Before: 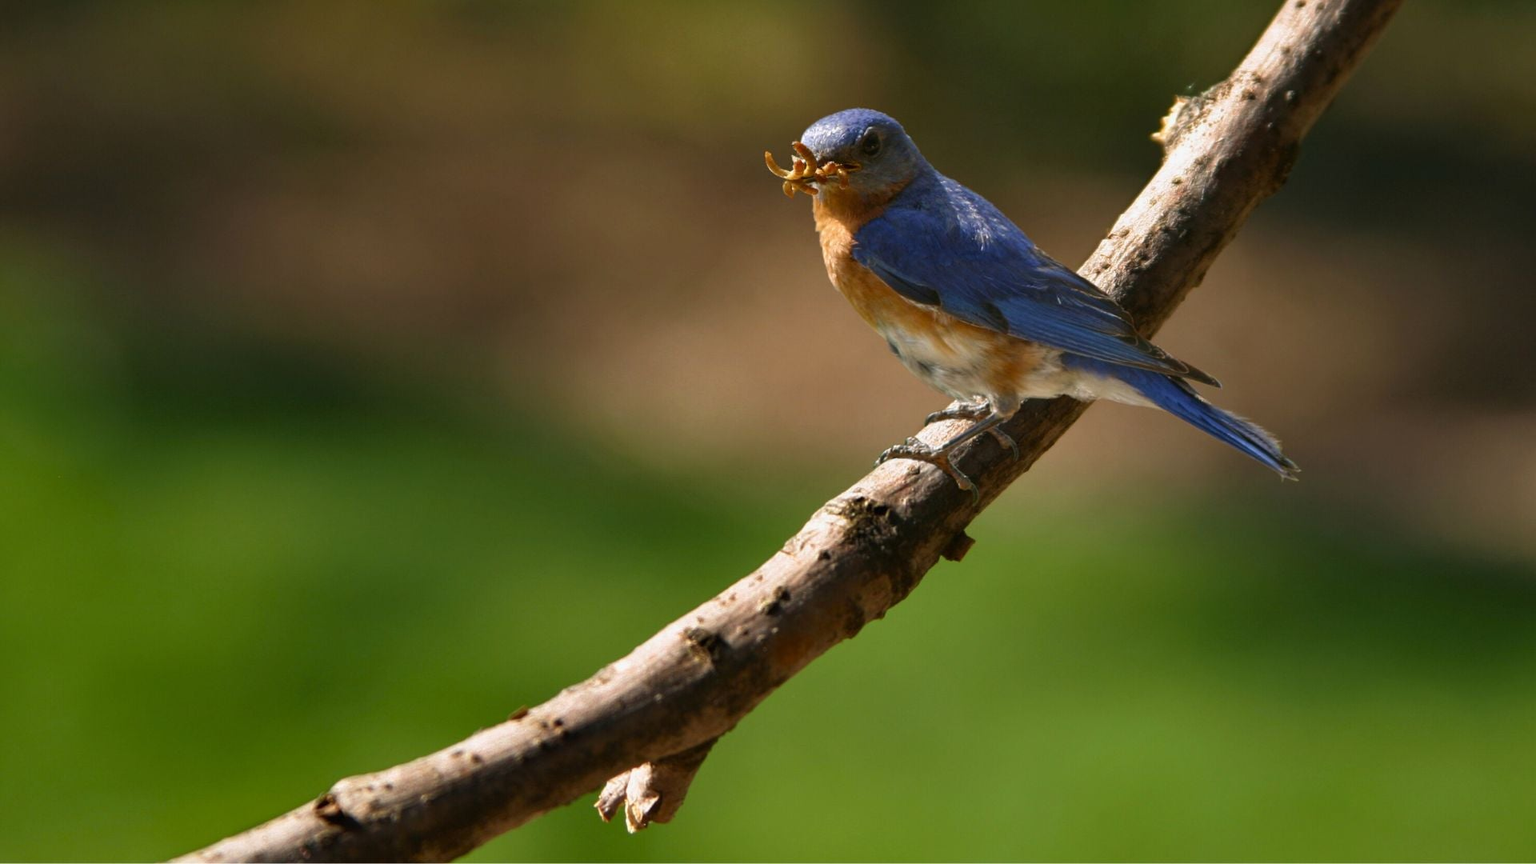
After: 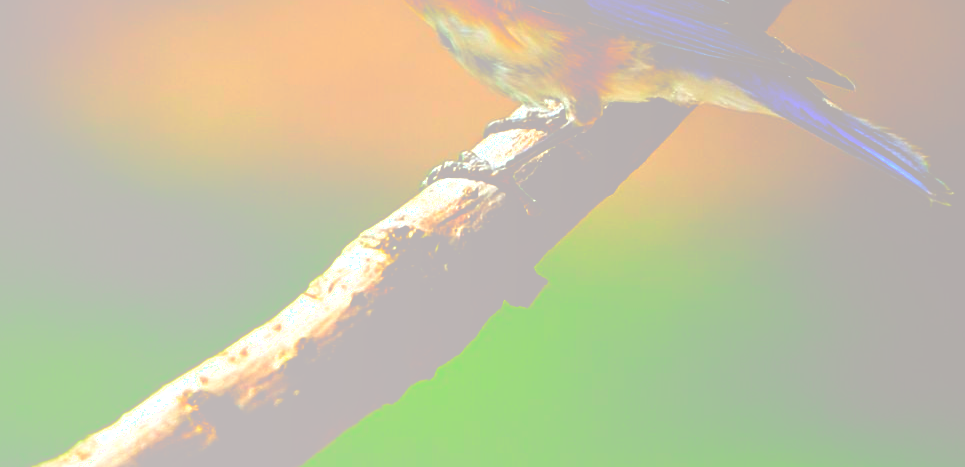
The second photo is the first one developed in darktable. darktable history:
bloom: size 85%, threshold 5%, strength 85%
crop: left 35.03%, top 36.625%, right 14.663%, bottom 20.057%
exposure: exposure 0.375 EV, compensate highlight preservation false
white balance: red 0.925, blue 1.046
sharpen: on, module defaults
color correction: highlights a* -0.95, highlights b* 4.5, shadows a* 3.55
base curve: curves: ch0 [(0, 0.036) (0.083, 0.04) (0.804, 1)], preserve colors none
